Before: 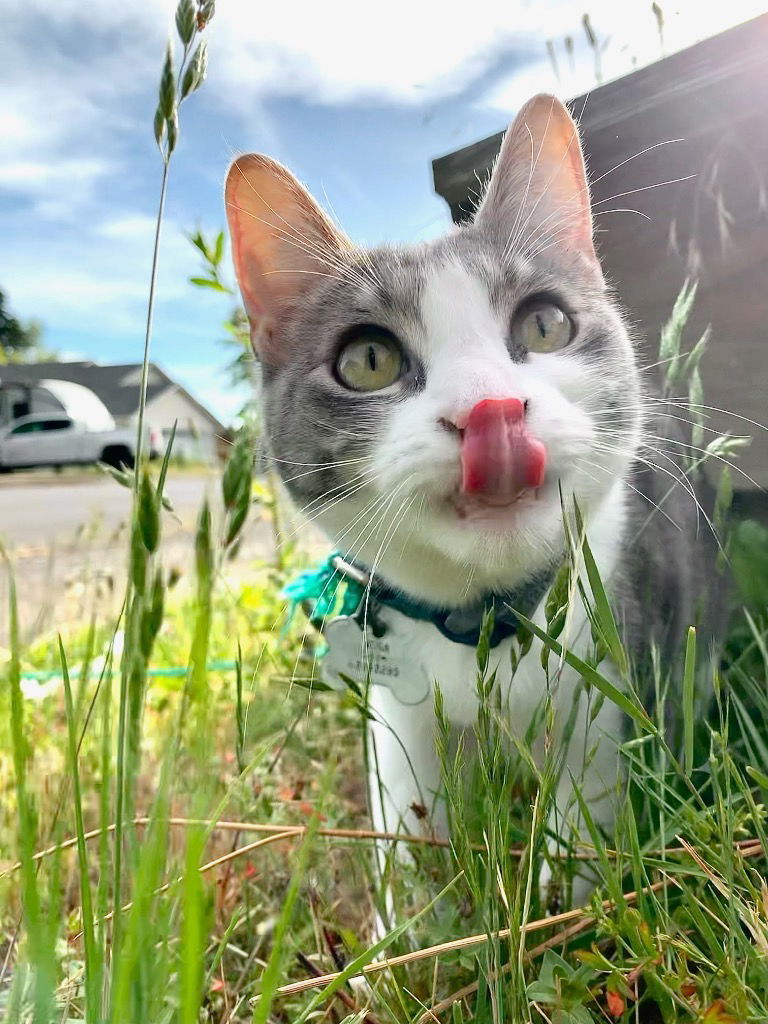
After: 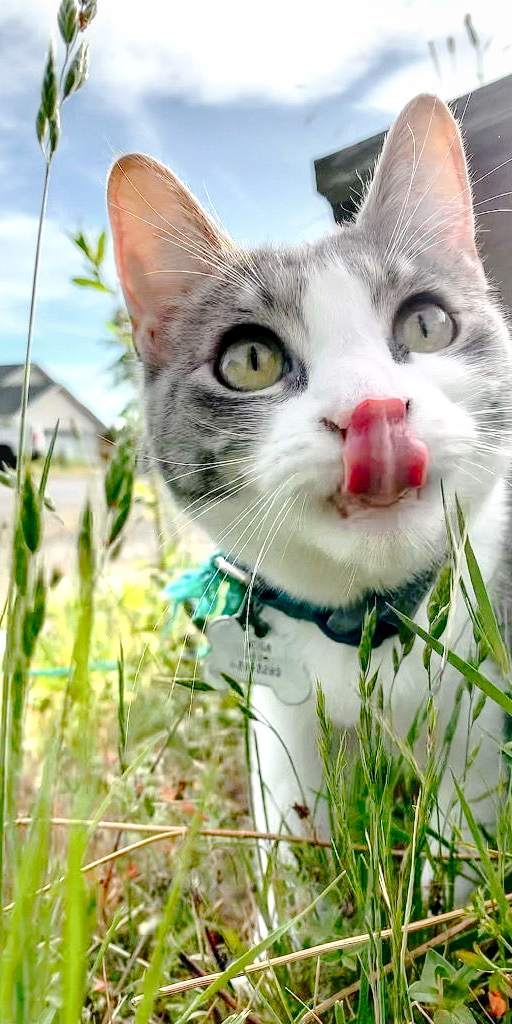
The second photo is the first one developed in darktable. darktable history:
tone curve: curves: ch0 [(0, 0) (0.003, 0.002) (0.011, 0.008) (0.025, 0.016) (0.044, 0.026) (0.069, 0.04) (0.1, 0.061) (0.136, 0.104) (0.177, 0.15) (0.224, 0.22) (0.277, 0.307) (0.335, 0.399) (0.399, 0.492) (0.468, 0.575) (0.543, 0.638) (0.623, 0.701) (0.709, 0.778) (0.801, 0.85) (0.898, 0.934) (1, 1)], preserve colors none
local contrast: detail 130%
crop and rotate: left 15.393%, right 17.822%
